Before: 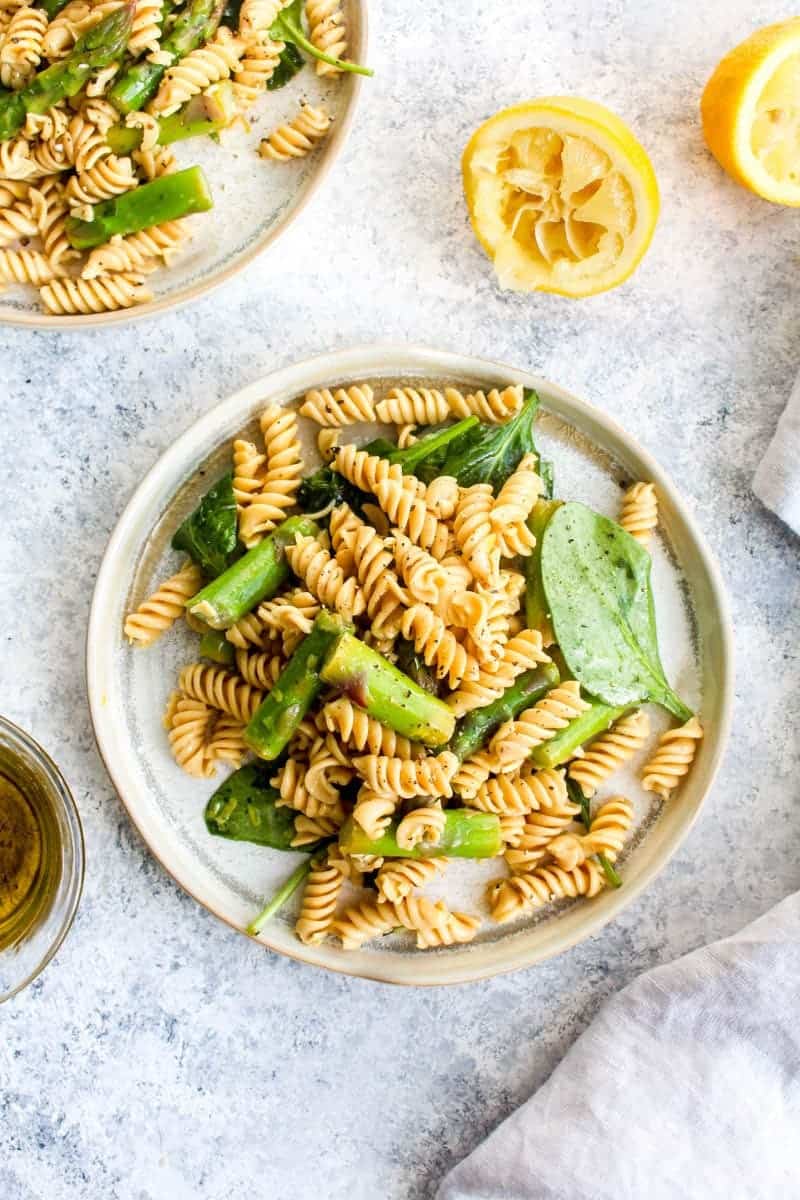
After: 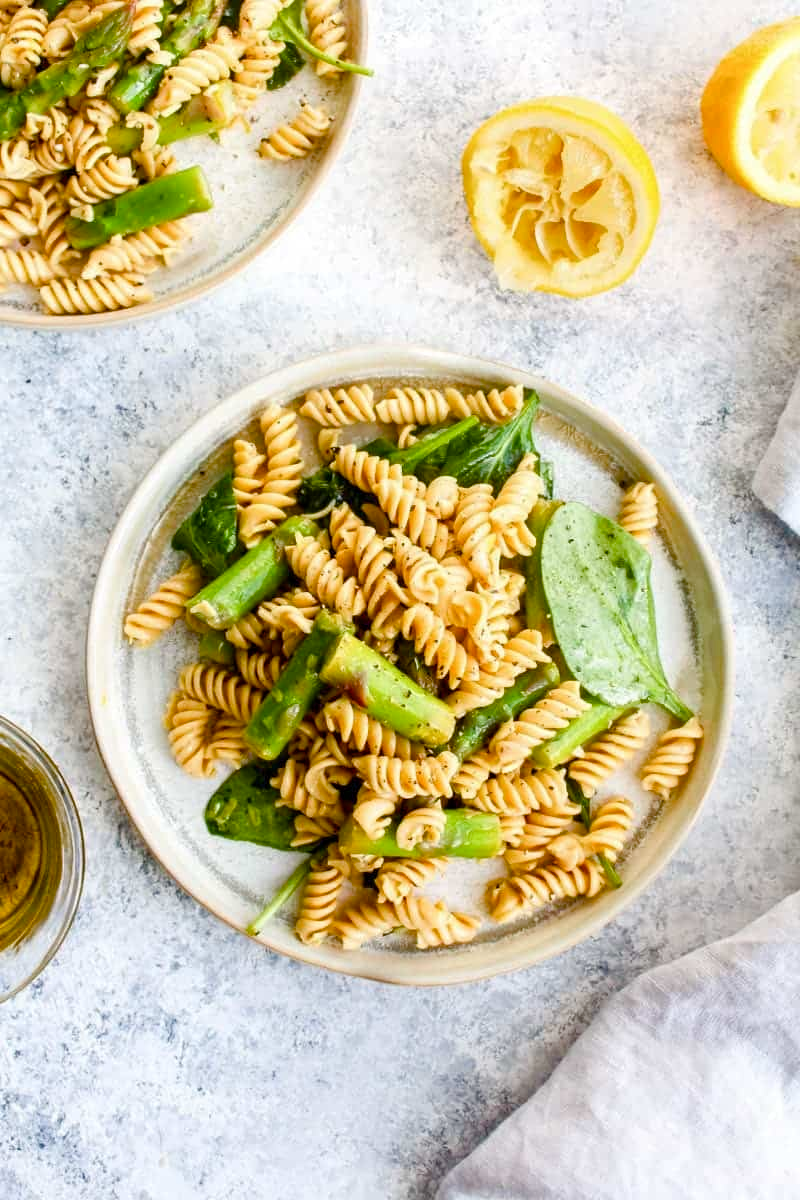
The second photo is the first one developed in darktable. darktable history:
color balance rgb: perceptual saturation grading › global saturation 20%, perceptual saturation grading › highlights -25.907%, perceptual saturation grading › shadows 49.776%
